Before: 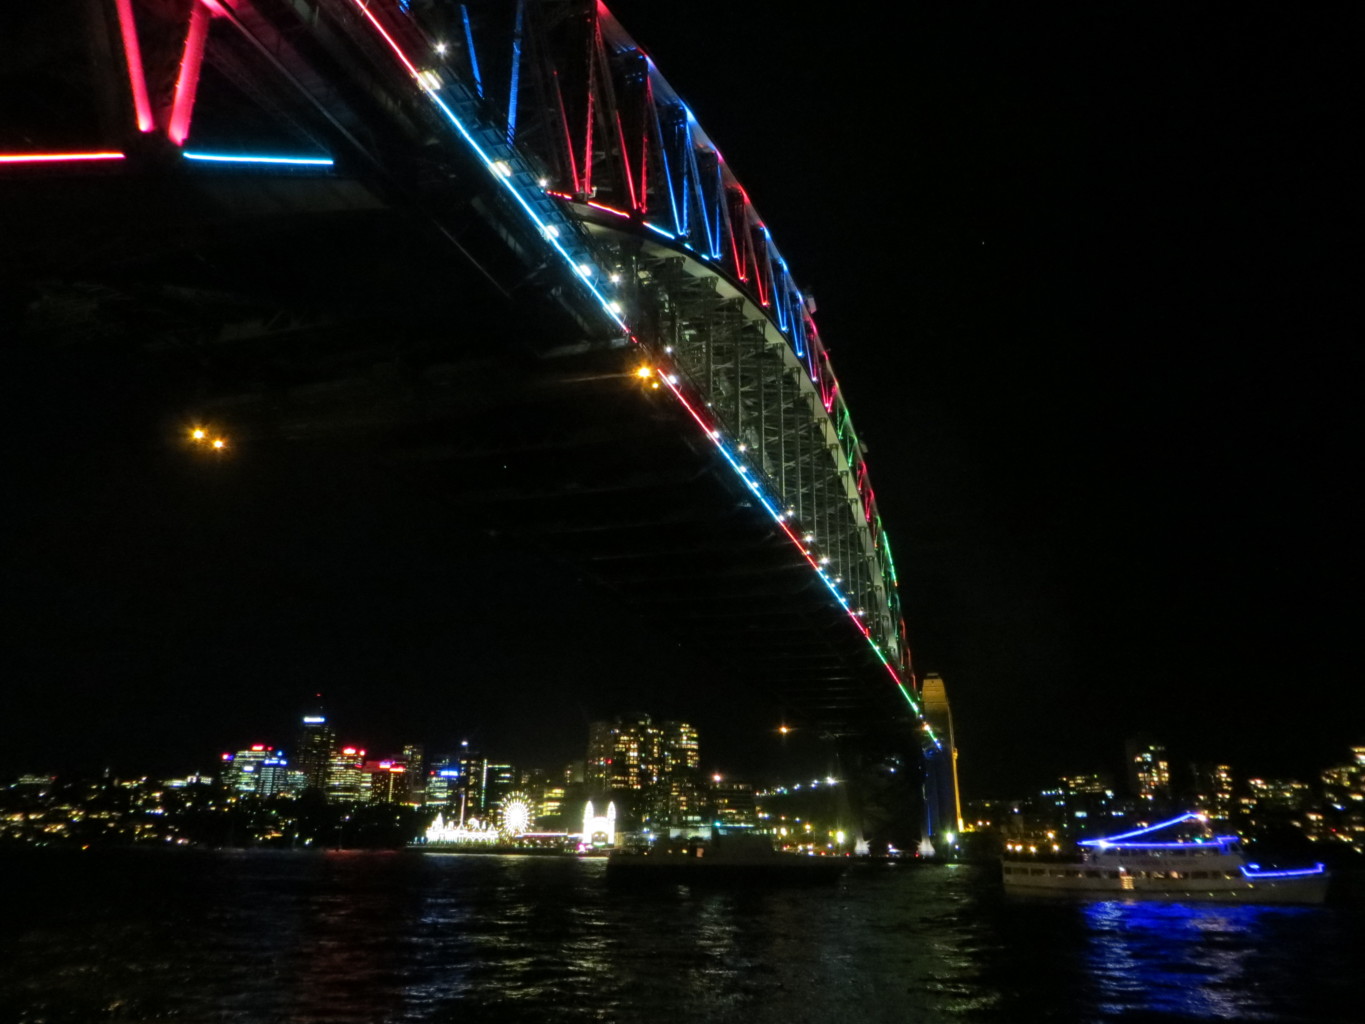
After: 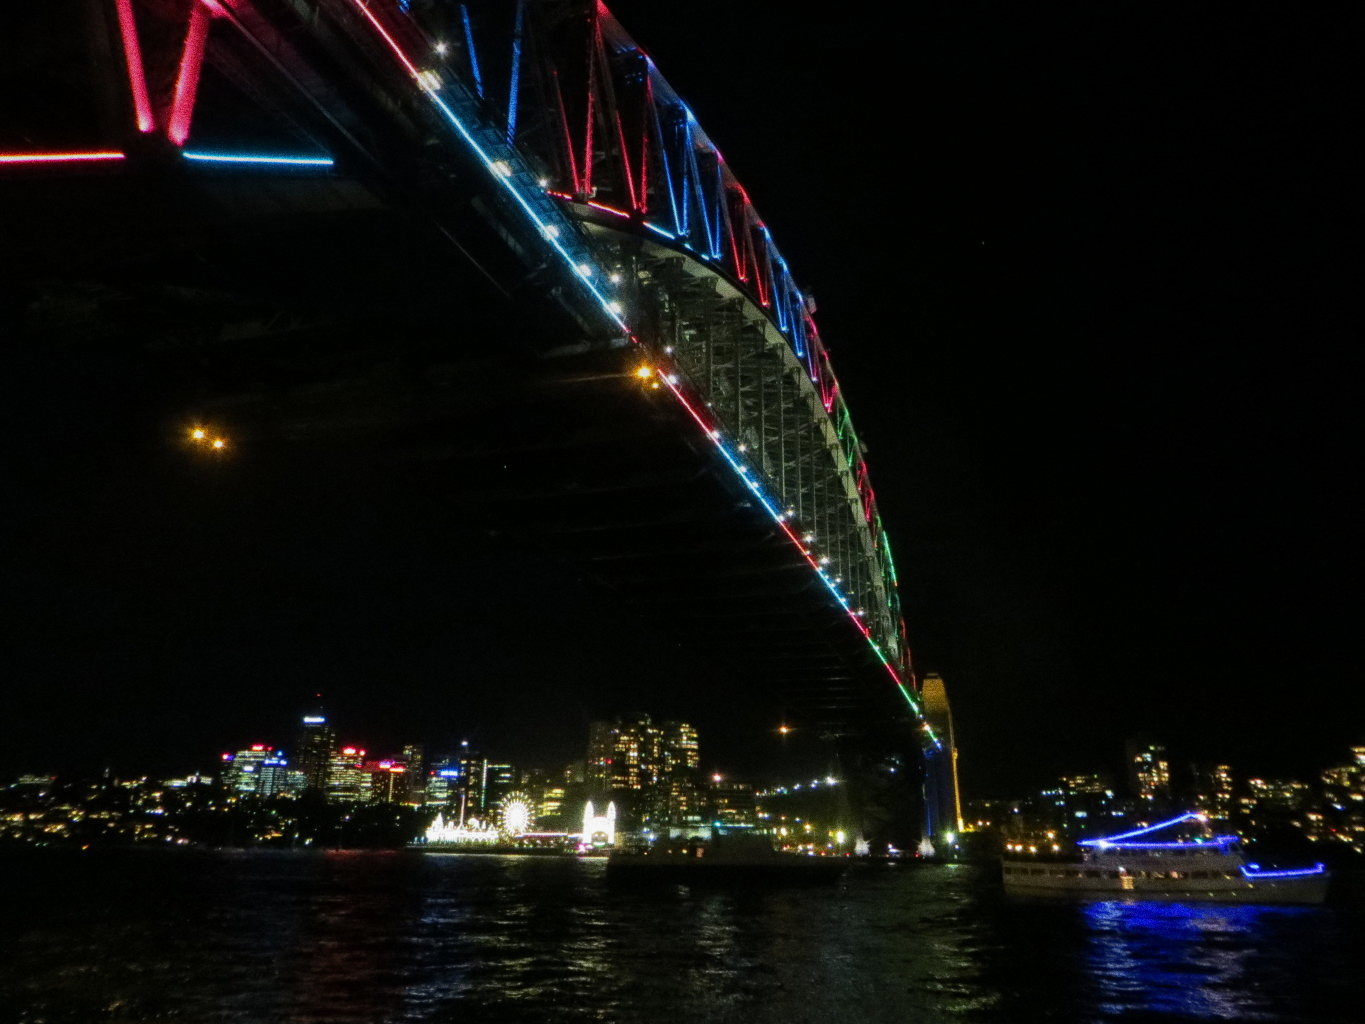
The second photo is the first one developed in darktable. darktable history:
graduated density: rotation -0.352°, offset 57.64
grain: coarseness 0.09 ISO, strength 40%
